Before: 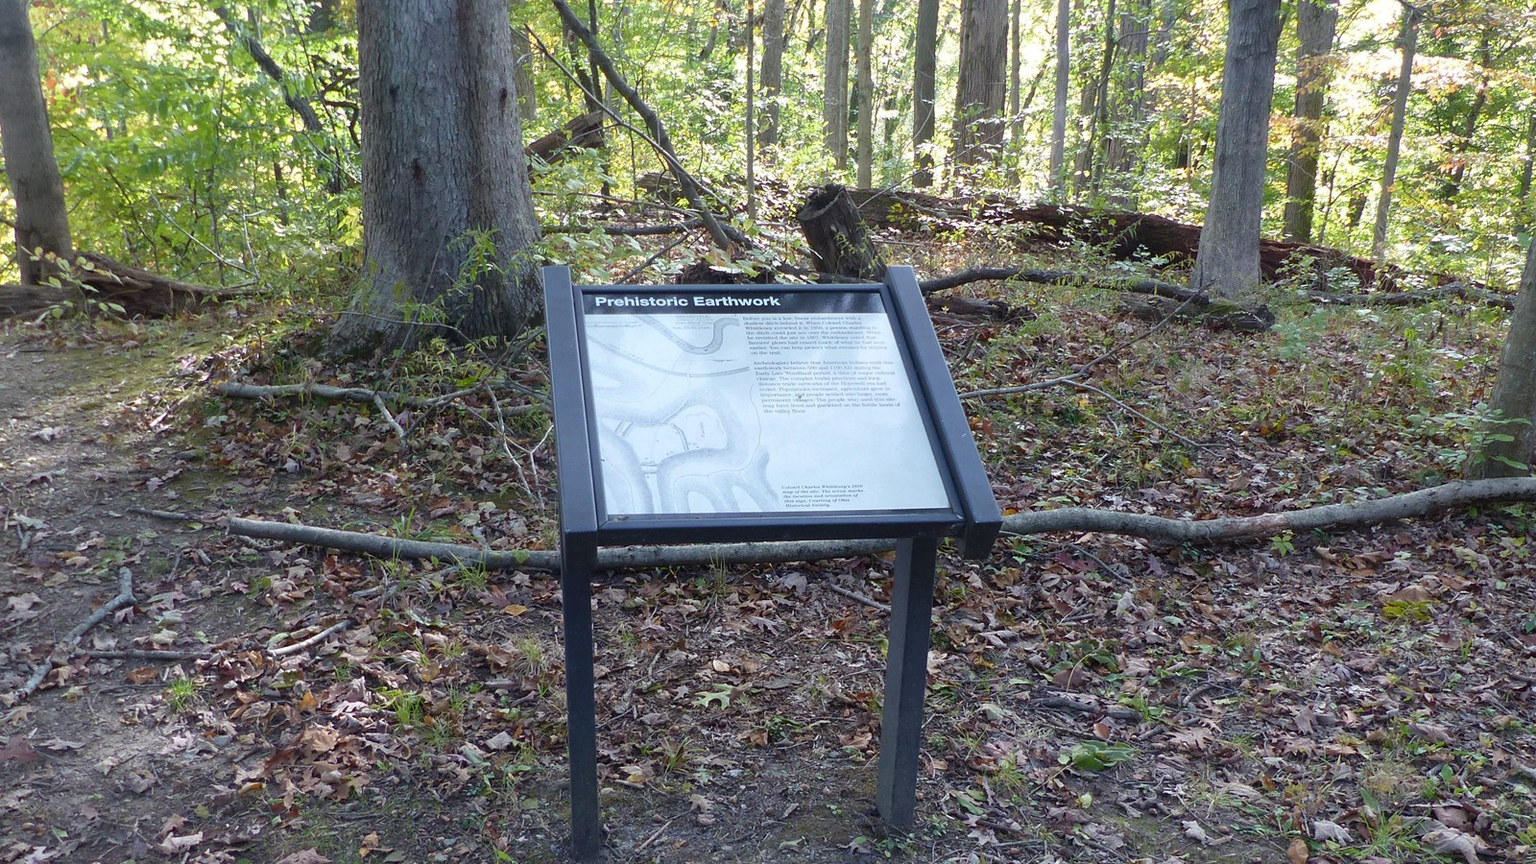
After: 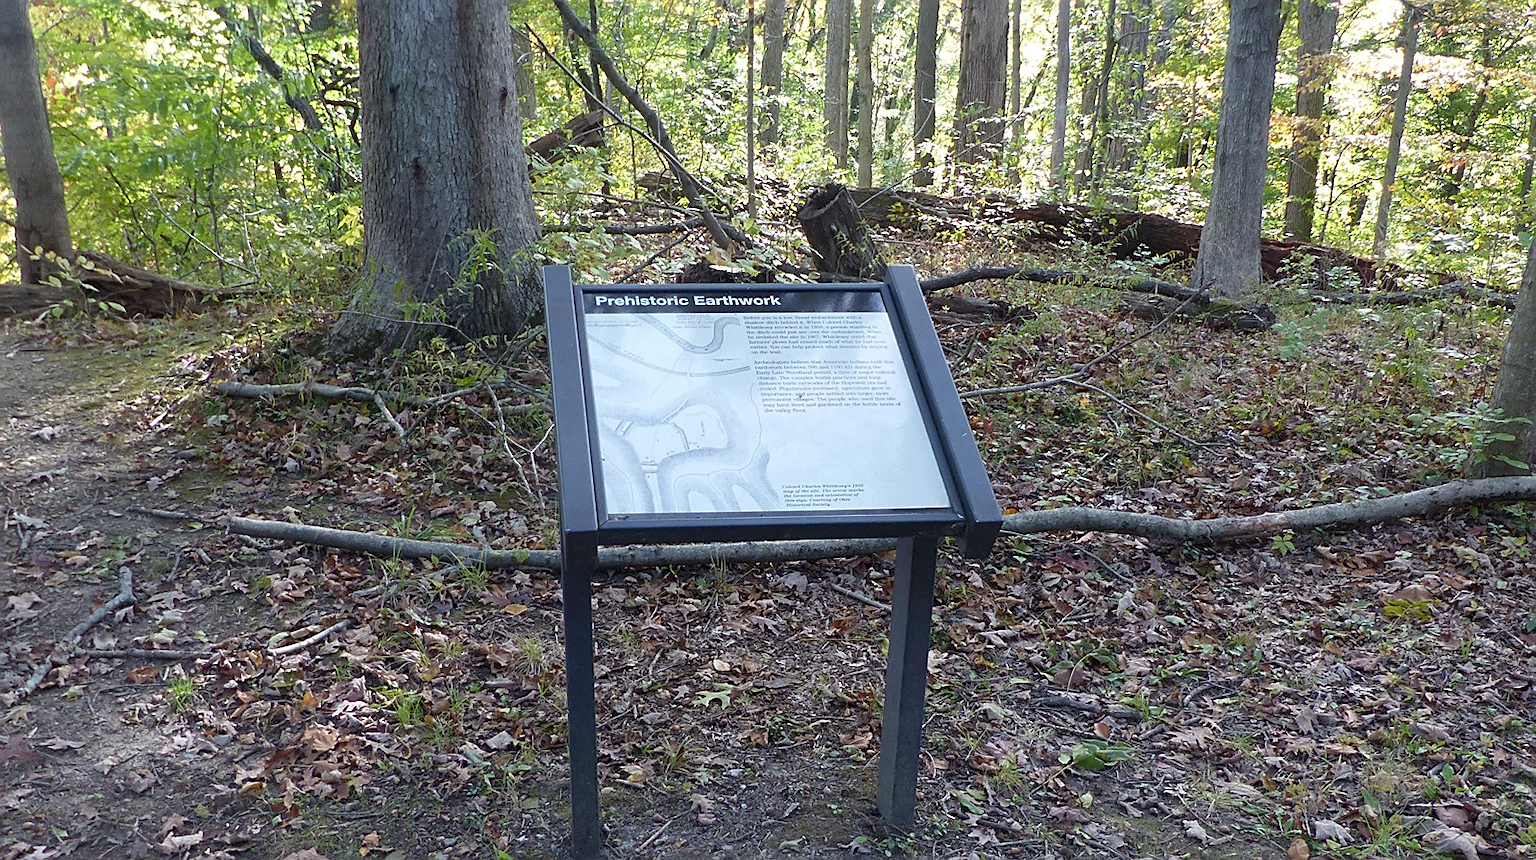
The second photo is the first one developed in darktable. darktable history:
sharpen: on, module defaults
crop: top 0.169%, bottom 0.168%
